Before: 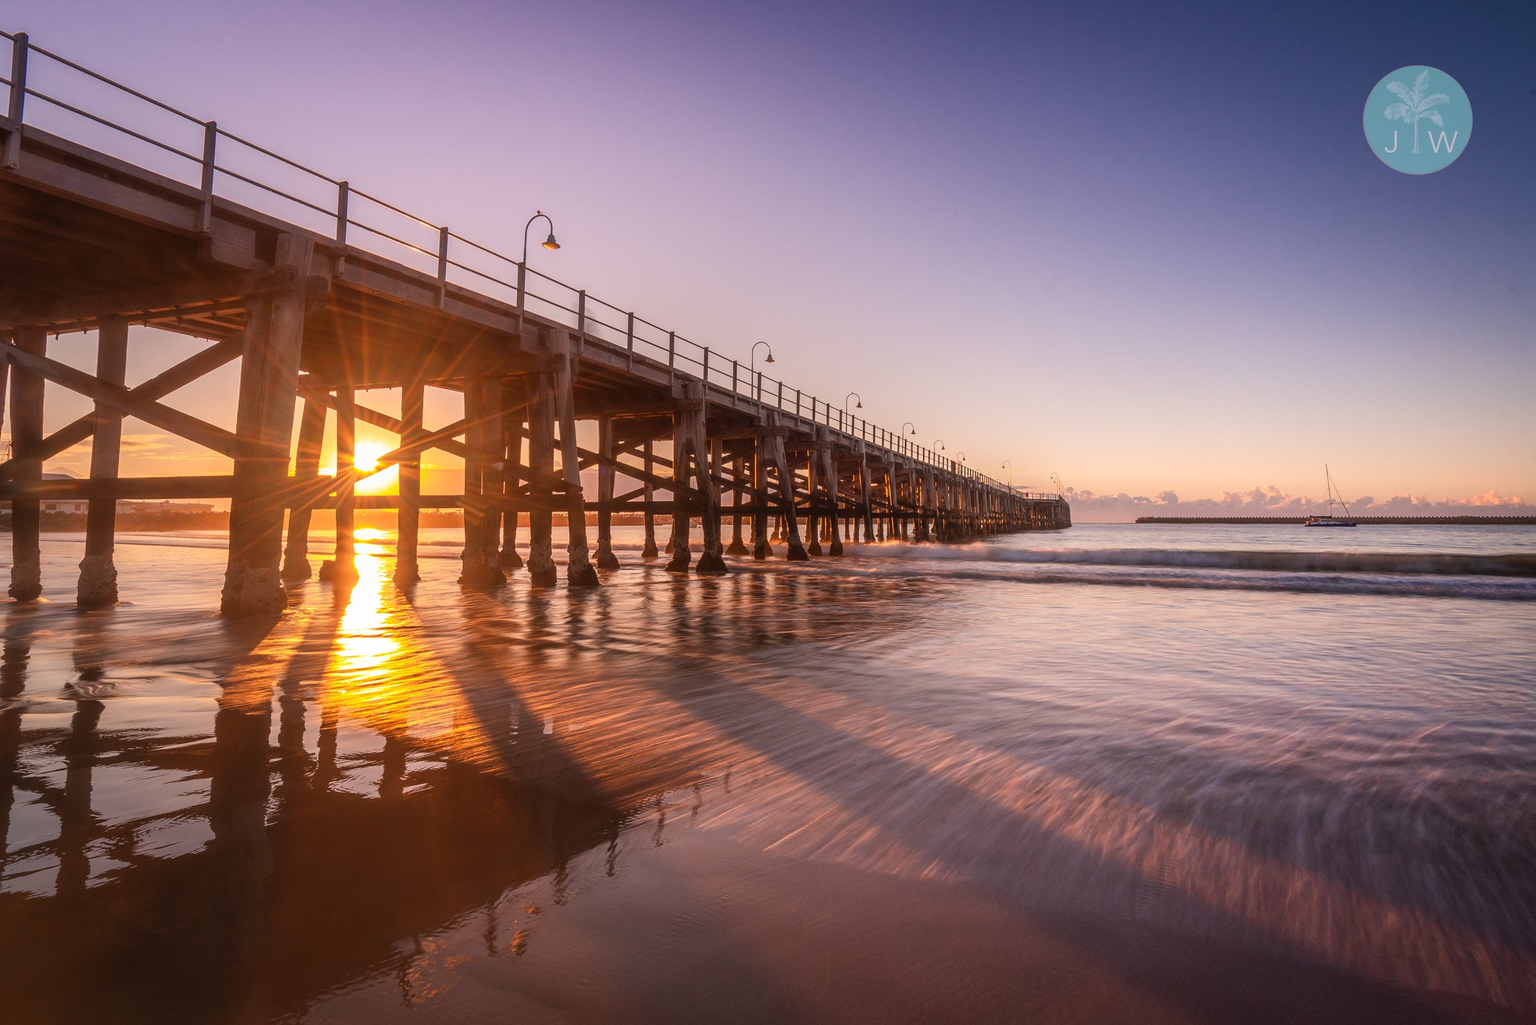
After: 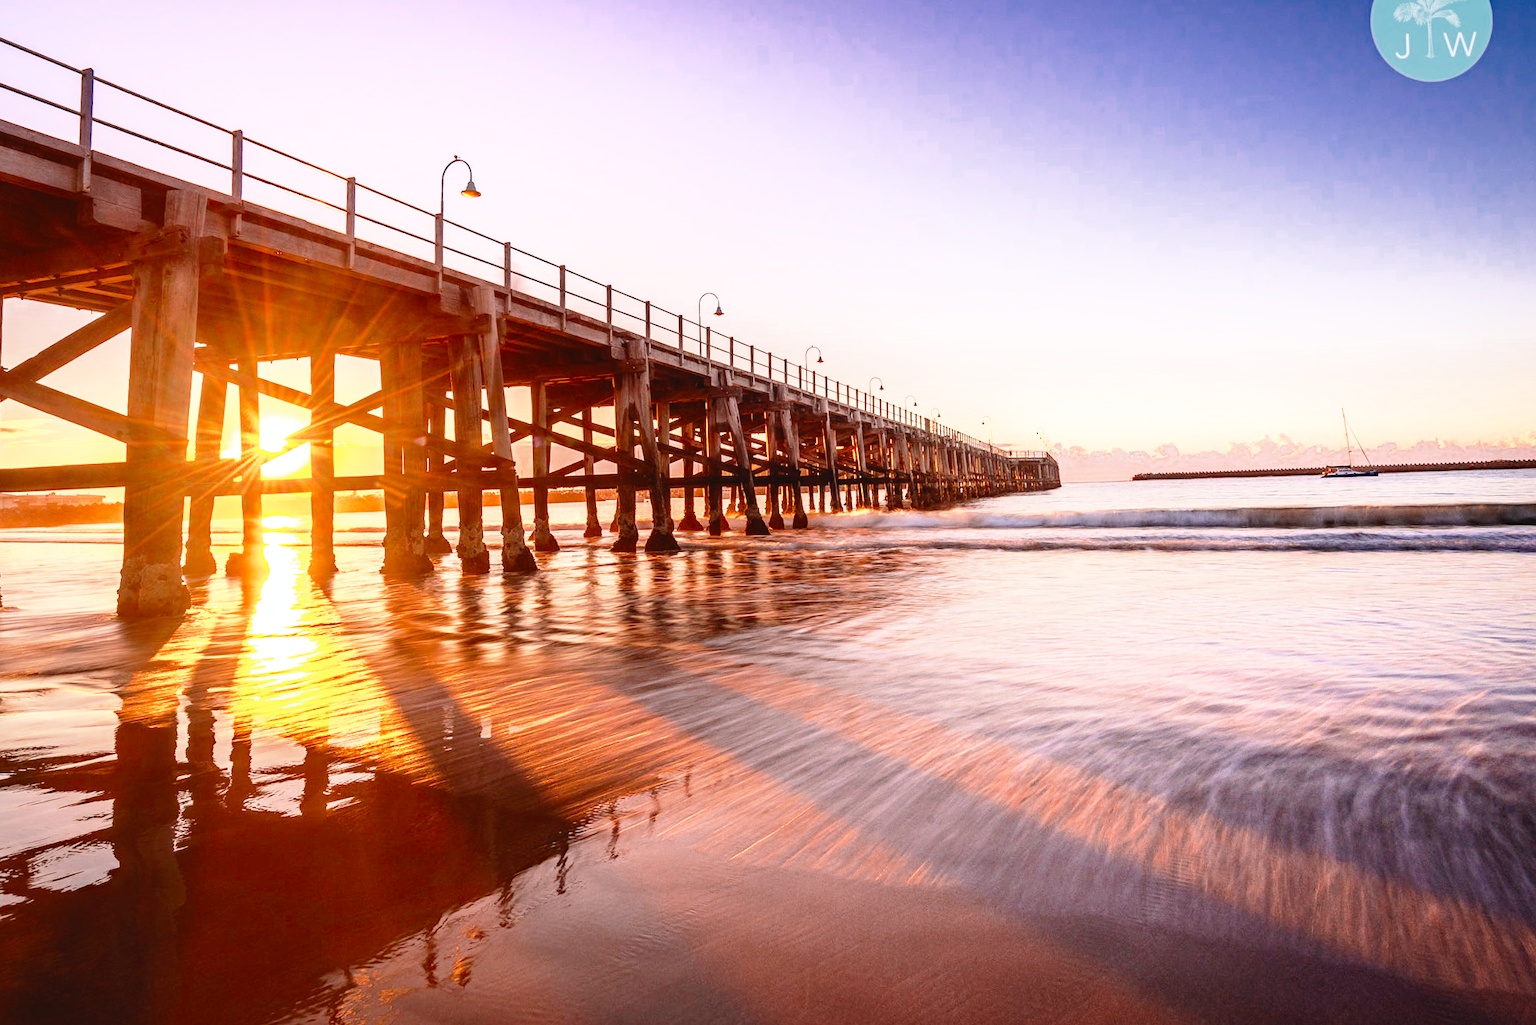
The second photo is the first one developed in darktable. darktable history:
base curve: curves: ch0 [(0, 0) (0.012, 0.01) (0.073, 0.168) (0.31, 0.711) (0.645, 0.957) (1, 1)], preserve colors none
color zones: curves: ch0 [(0, 0.5) (0.125, 0.4) (0.25, 0.5) (0.375, 0.4) (0.5, 0.4) (0.625, 0.35) (0.75, 0.35) (0.875, 0.5)]; ch1 [(0, 0.35) (0.125, 0.45) (0.25, 0.35) (0.375, 0.35) (0.5, 0.35) (0.625, 0.35) (0.75, 0.45) (0.875, 0.35)]; ch2 [(0, 0.6) (0.125, 0.5) (0.25, 0.5) (0.375, 0.6) (0.5, 0.6) (0.625, 0.5) (0.75, 0.5) (0.875, 0.5)]
haze removal: compatibility mode true, adaptive false
crop and rotate: angle 1.96°, left 5.673%, top 5.673%
contrast brightness saturation: contrast 0.2, brightness 0.16, saturation 0.22
